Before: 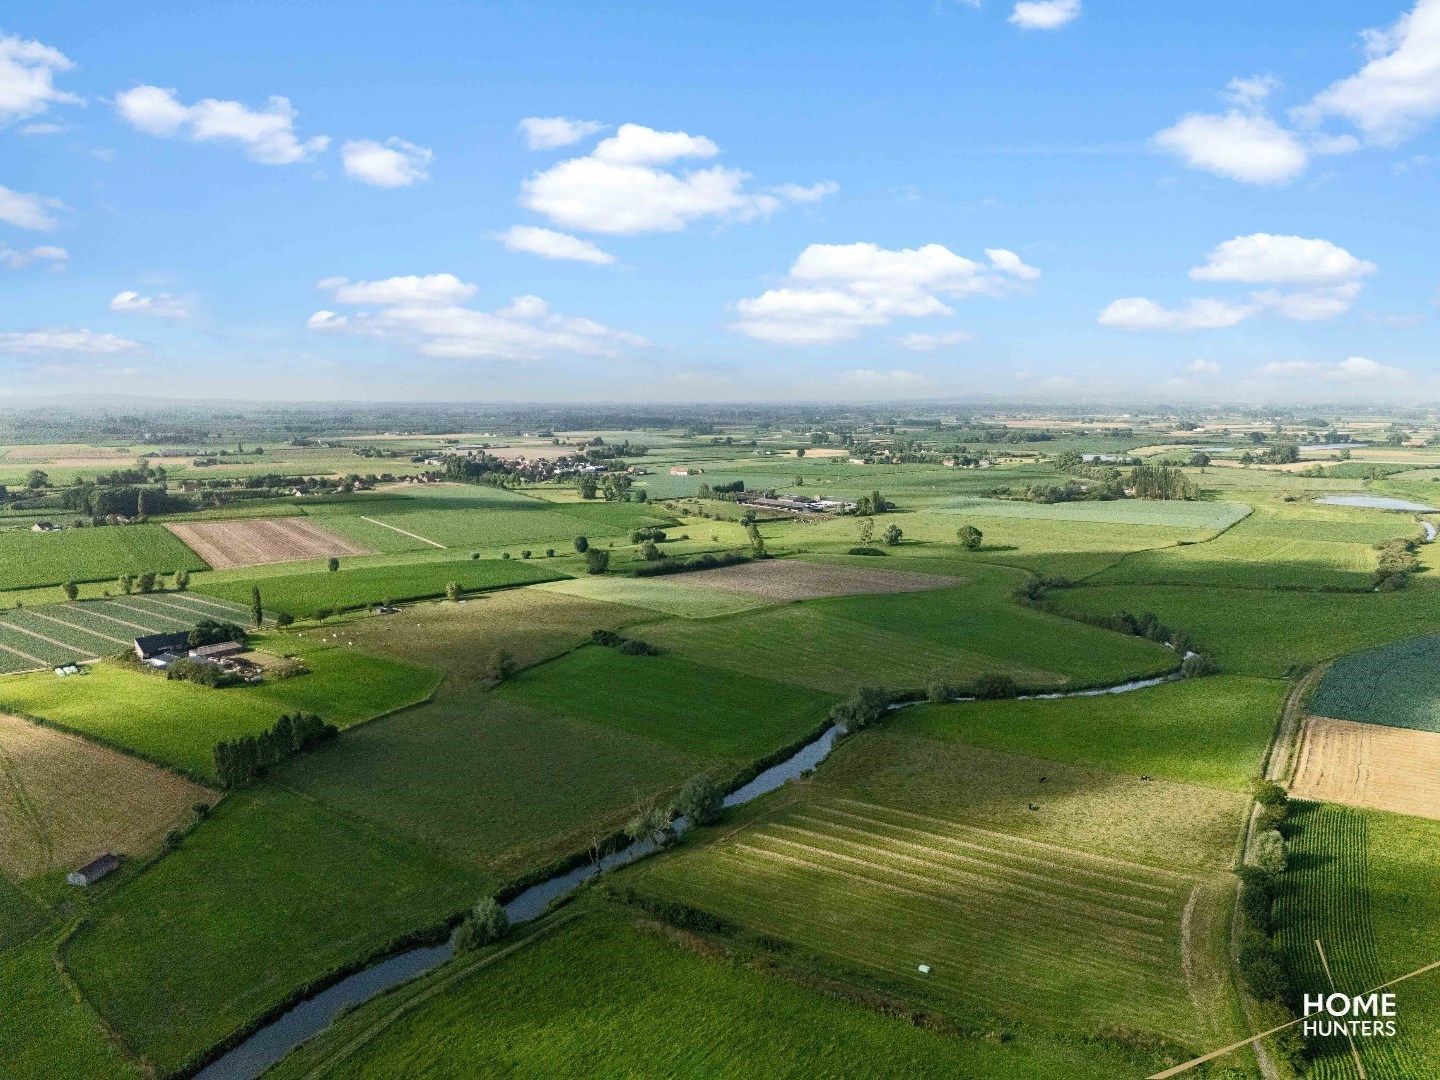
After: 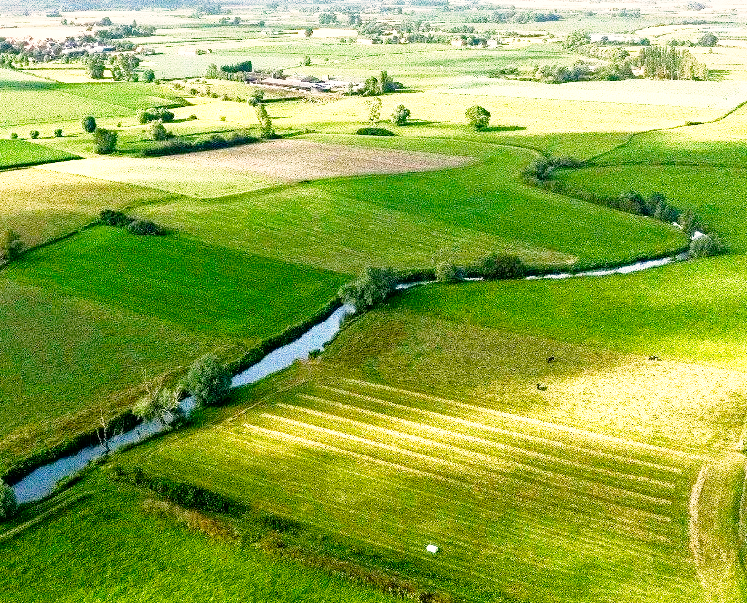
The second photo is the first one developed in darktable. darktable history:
crop: left 34.223%, top 38.942%, right 13.844%, bottom 5.206%
color balance rgb: perceptual saturation grading › global saturation 20%, perceptual saturation grading › highlights -25.069%, perceptual saturation grading › shadows 25.879%, global vibrance 21.539%
exposure: exposure 0.564 EV, compensate highlight preservation false
base curve: curves: ch0 [(0, 0) (0.012, 0.01) (0.073, 0.168) (0.31, 0.711) (0.645, 0.957) (1, 1)], preserve colors none
color correction: highlights a* 3.83, highlights b* 5.09
local contrast: mode bilateral grid, contrast 19, coarseness 51, detail 130%, midtone range 0.2
